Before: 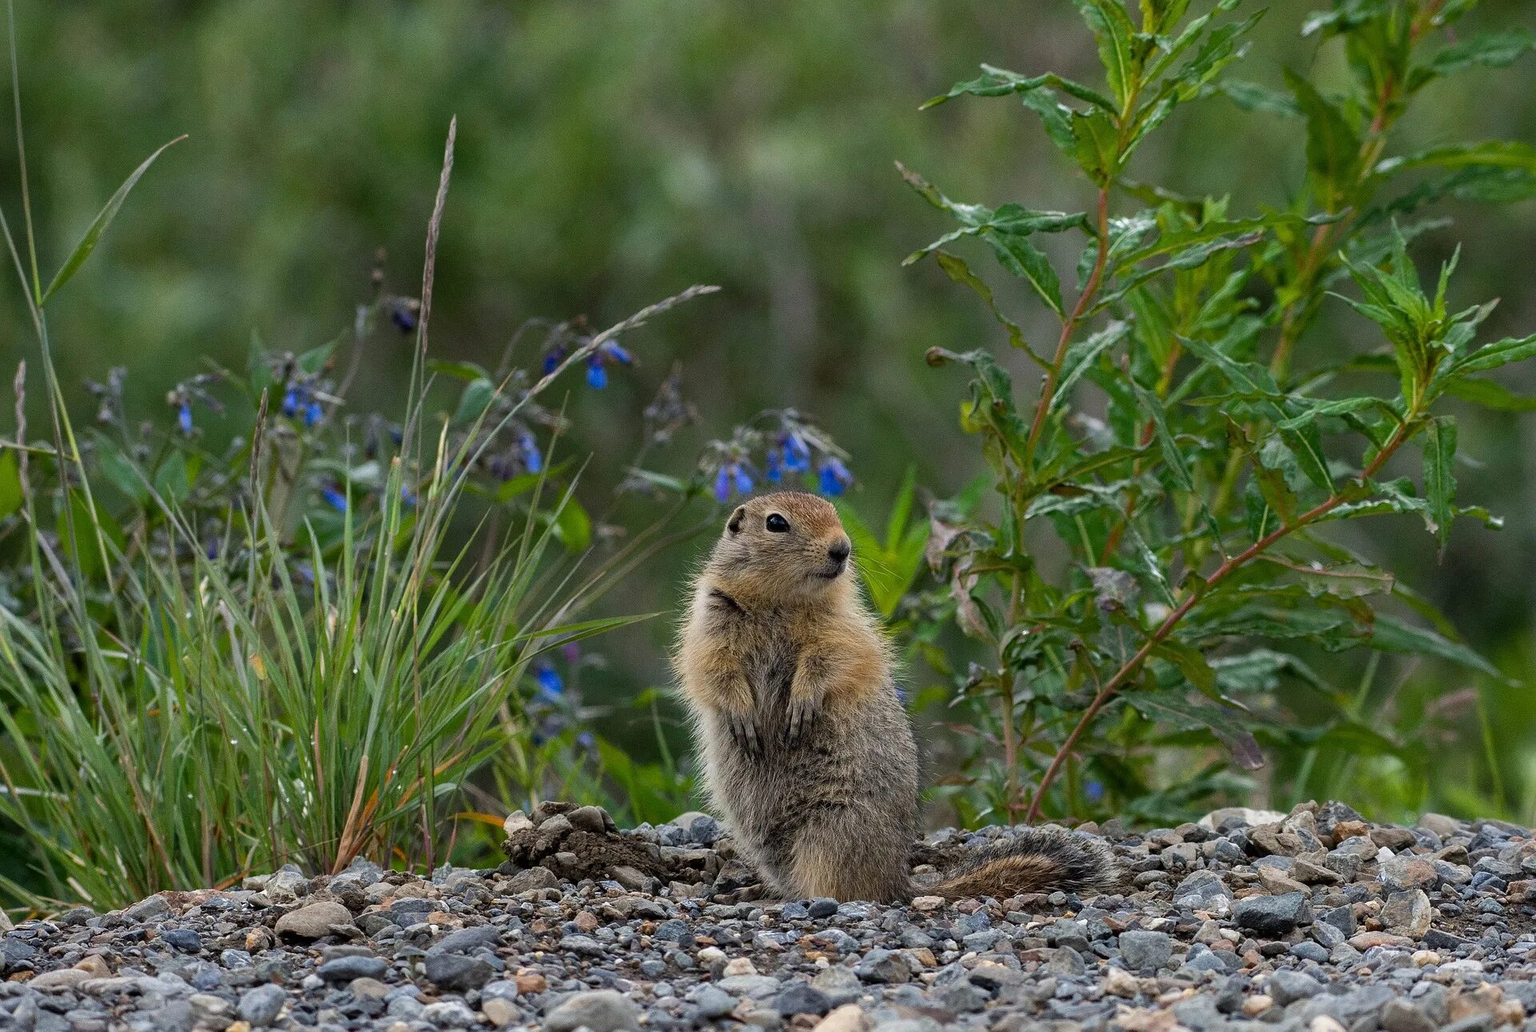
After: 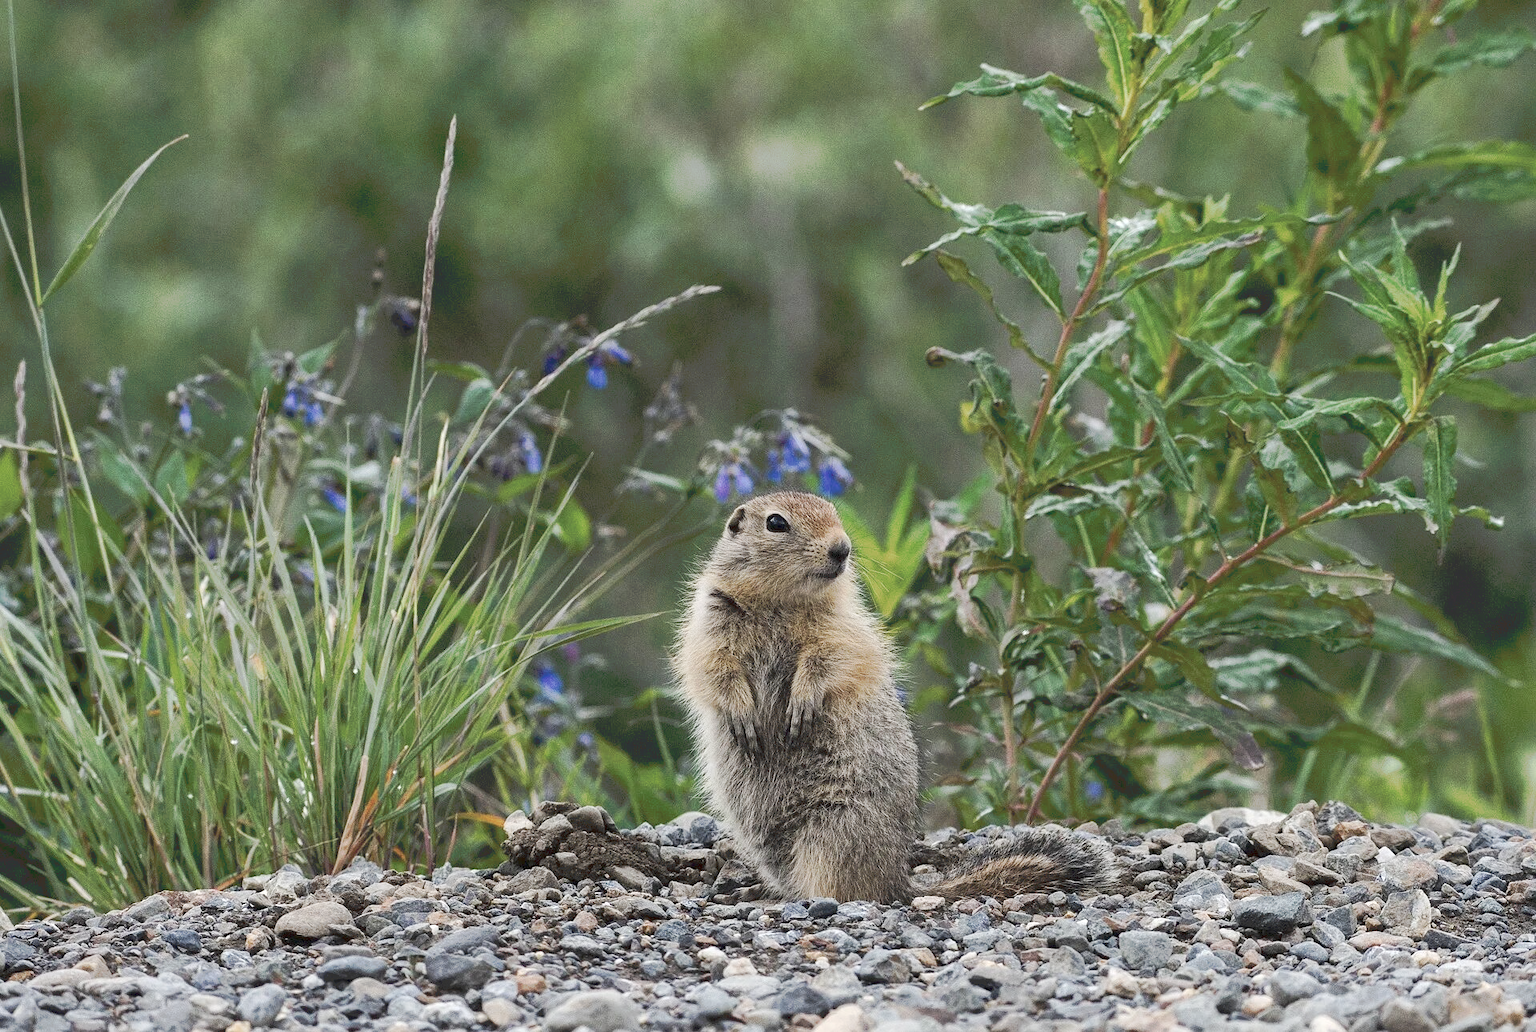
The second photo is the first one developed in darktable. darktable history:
contrast brightness saturation: contrast 0.1, saturation -0.3
exposure: exposure 0.191 EV, compensate highlight preservation false
tone curve: curves: ch0 [(0, 0) (0.003, 0.055) (0.011, 0.111) (0.025, 0.126) (0.044, 0.169) (0.069, 0.215) (0.1, 0.199) (0.136, 0.207) (0.177, 0.259) (0.224, 0.327) (0.277, 0.361) (0.335, 0.431) (0.399, 0.501) (0.468, 0.589) (0.543, 0.683) (0.623, 0.73) (0.709, 0.796) (0.801, 0.863) (0.898, 0.921) (1, 1)], preserve colors none
